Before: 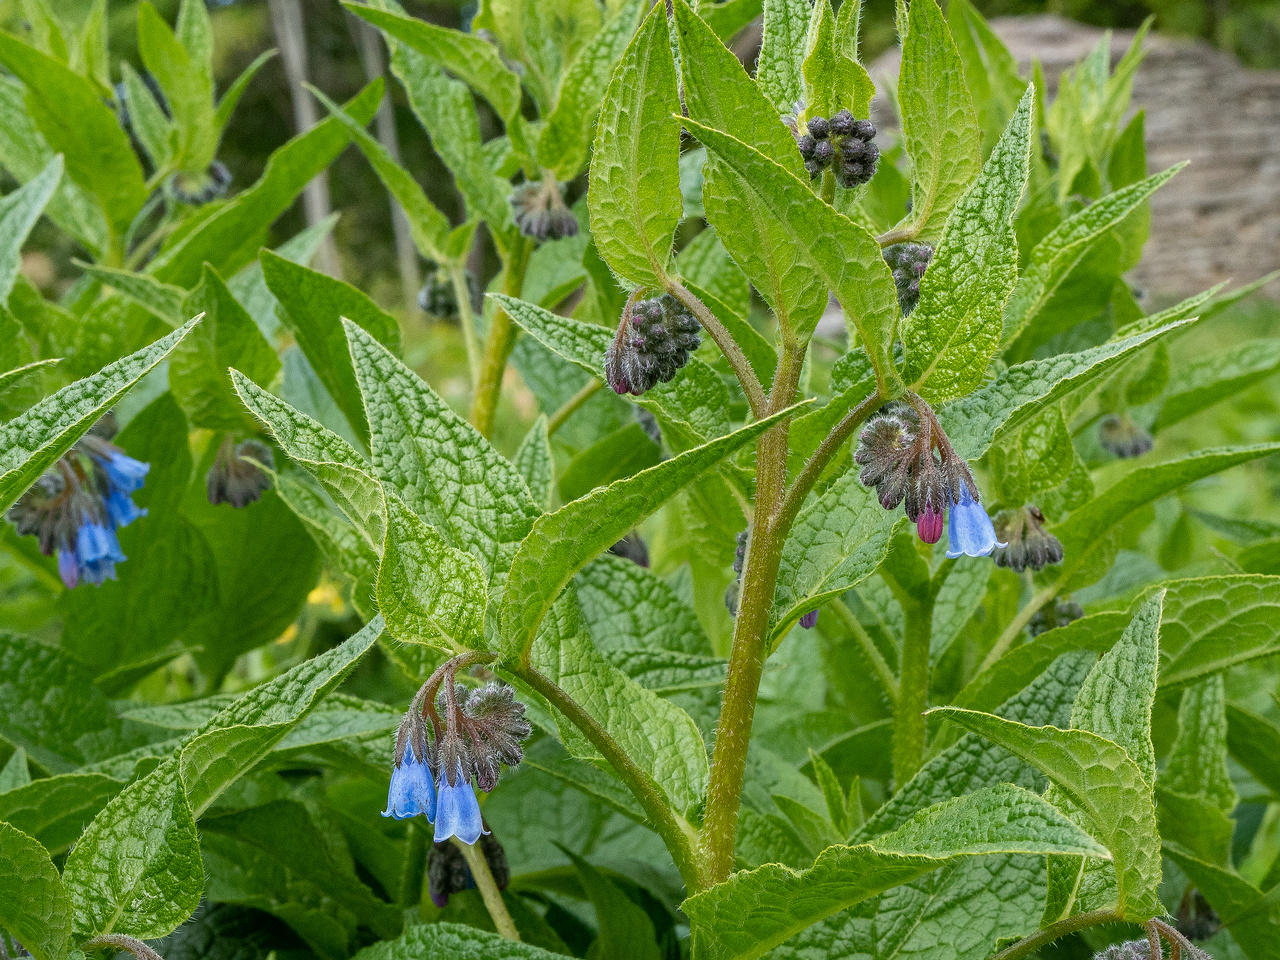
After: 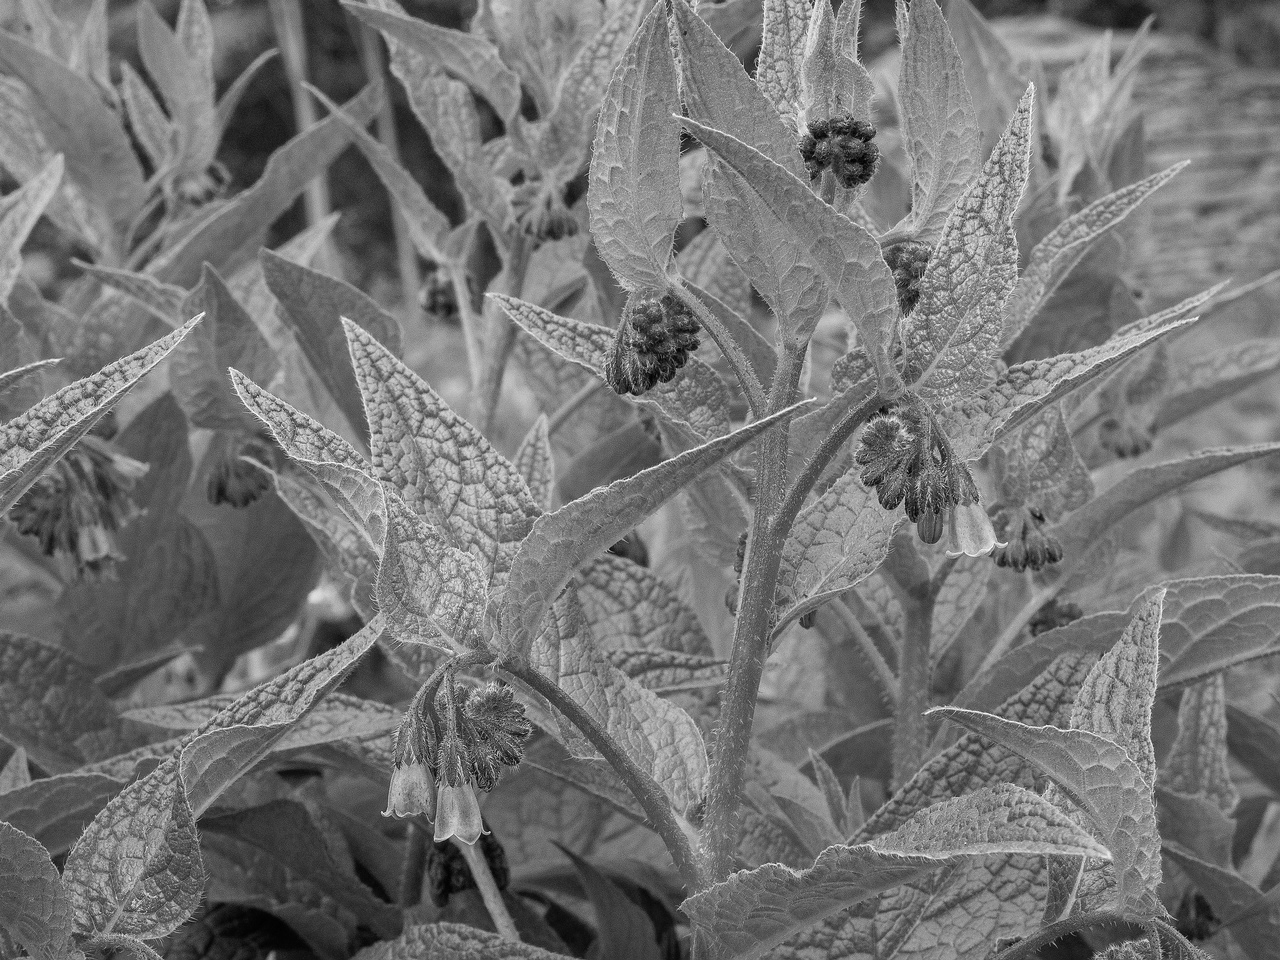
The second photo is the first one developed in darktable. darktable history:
monochrome: on, module defaults
rgb levels: mode RGB, independent channels, levels [[0, 0.5, 1], [0, 0.521, 1], [0, 0.536, 1]]
